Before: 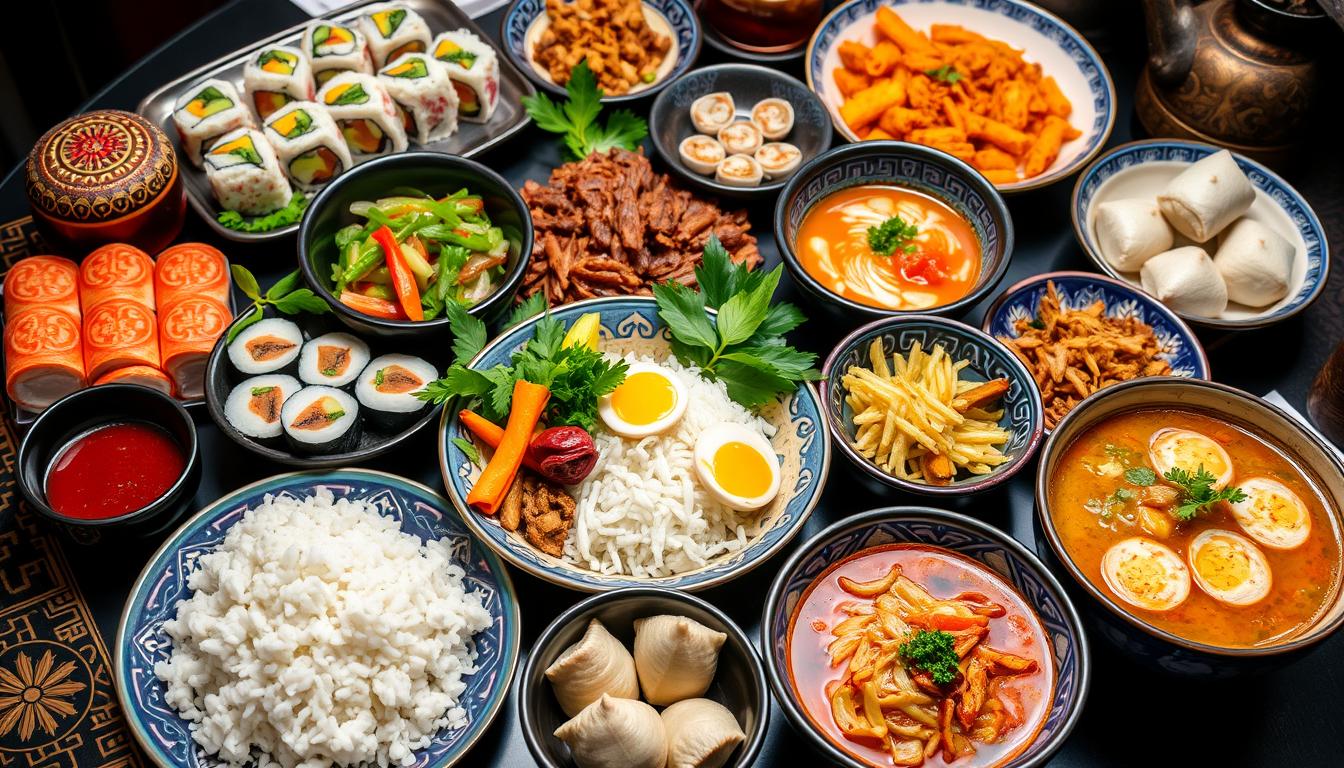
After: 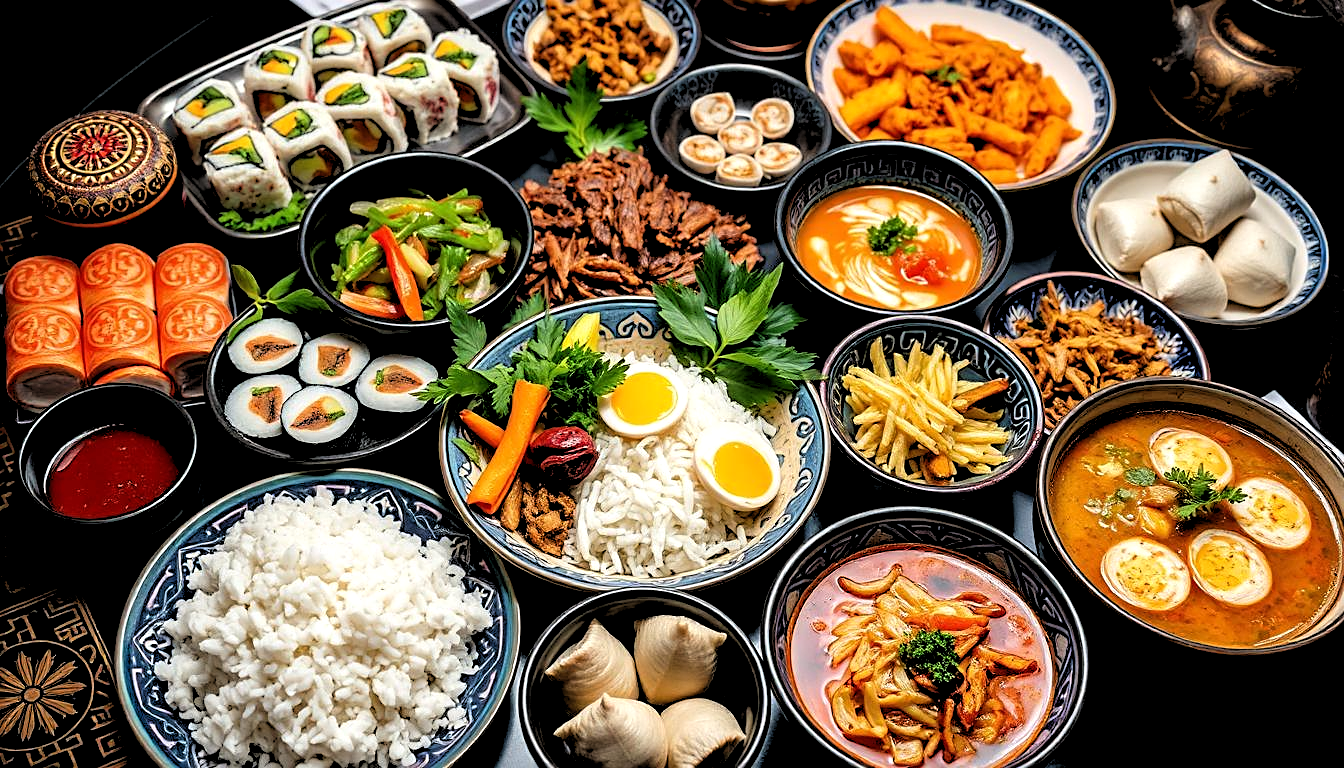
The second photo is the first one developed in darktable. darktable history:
rgb levels: levels [[0.034, 0.472, 0.904], [0, 0.5, 1], [0, 0.5, 1]]
sharpen: on, module defaults
